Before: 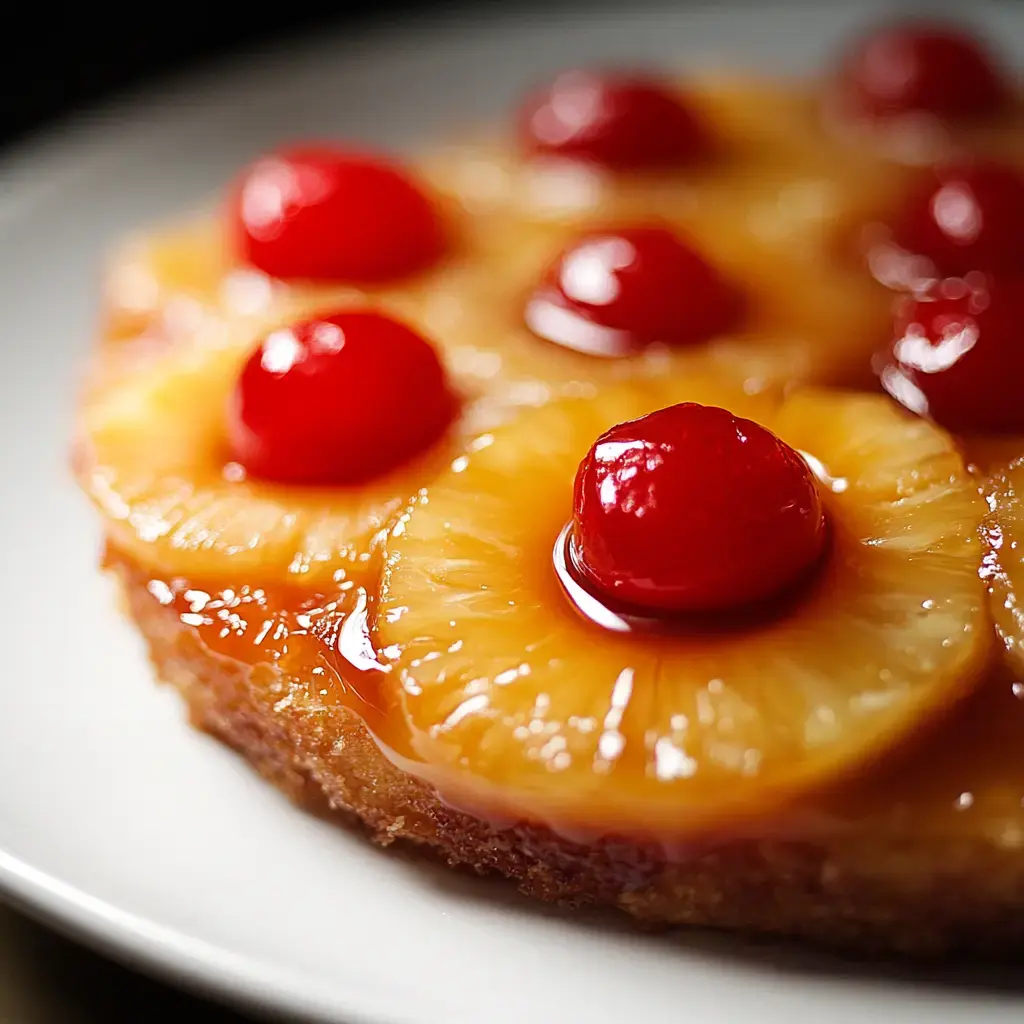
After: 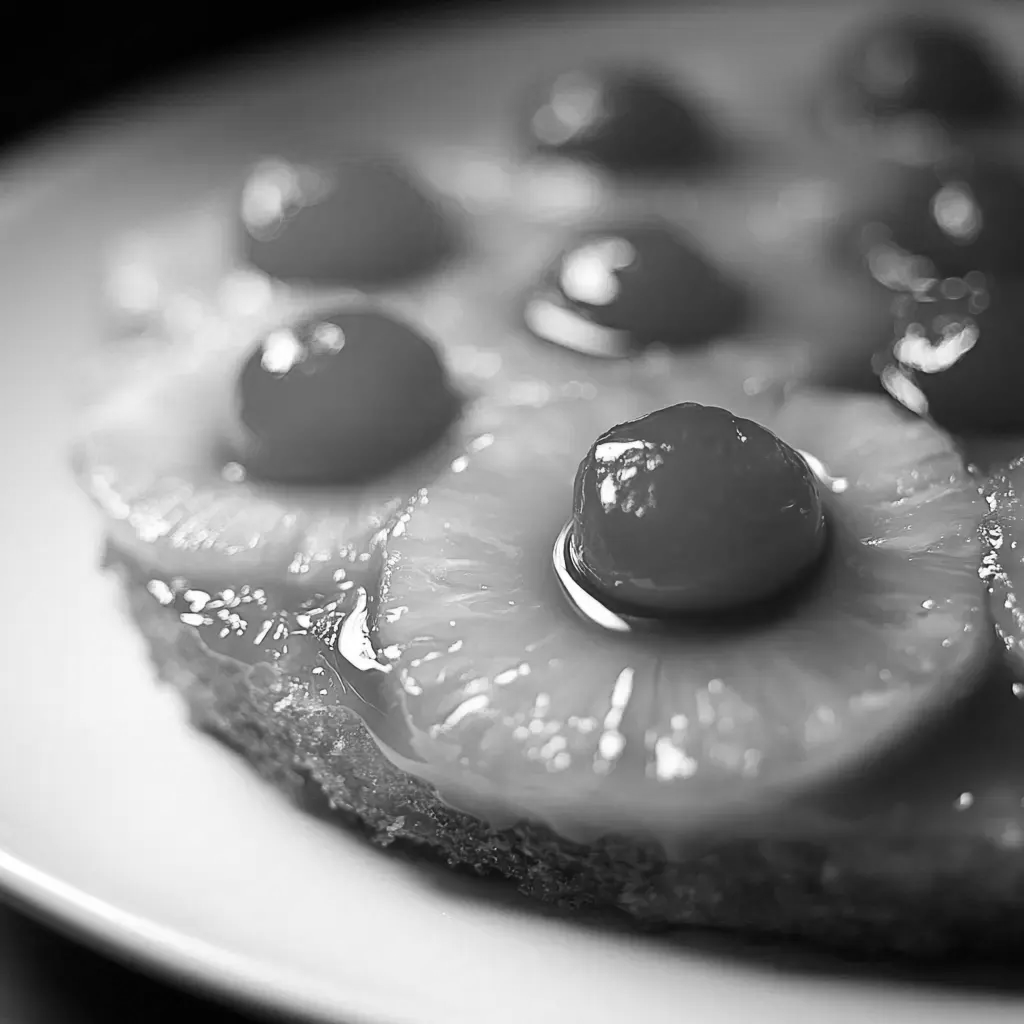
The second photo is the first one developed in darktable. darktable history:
contrast brightness saturation: saturation -1
color calibration: illuminant custom, x 0.368, y 0.373, temperature 4330.32 K
